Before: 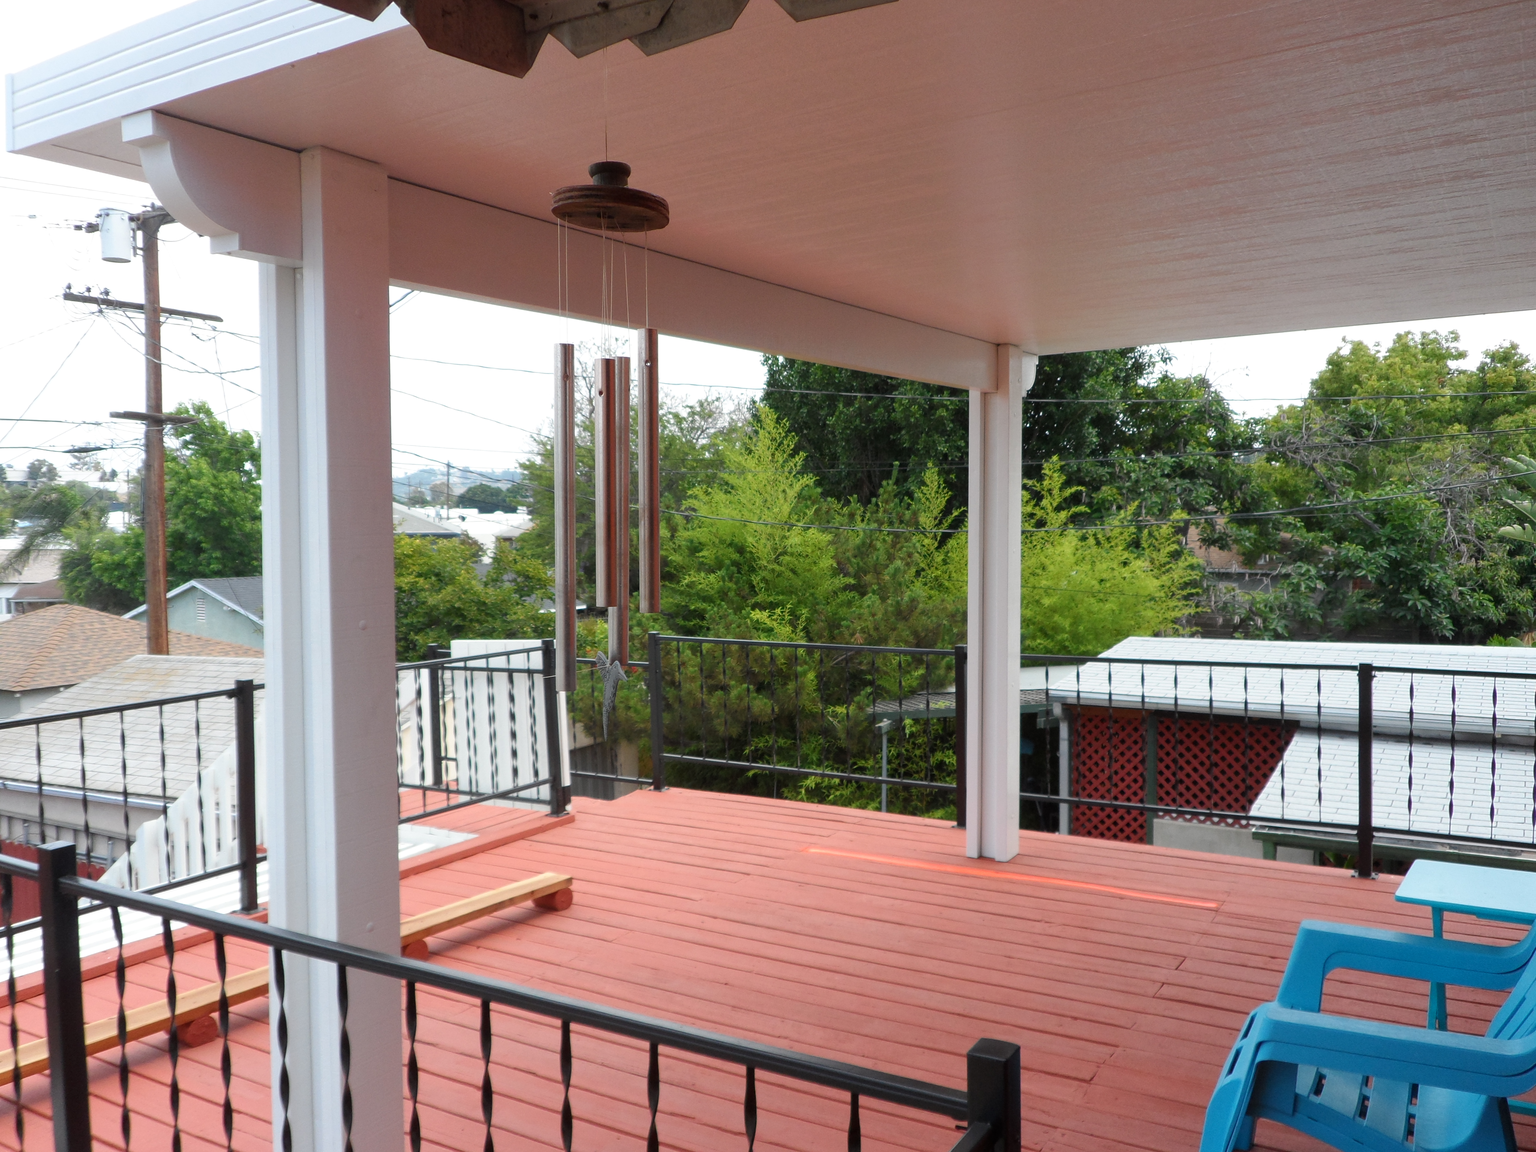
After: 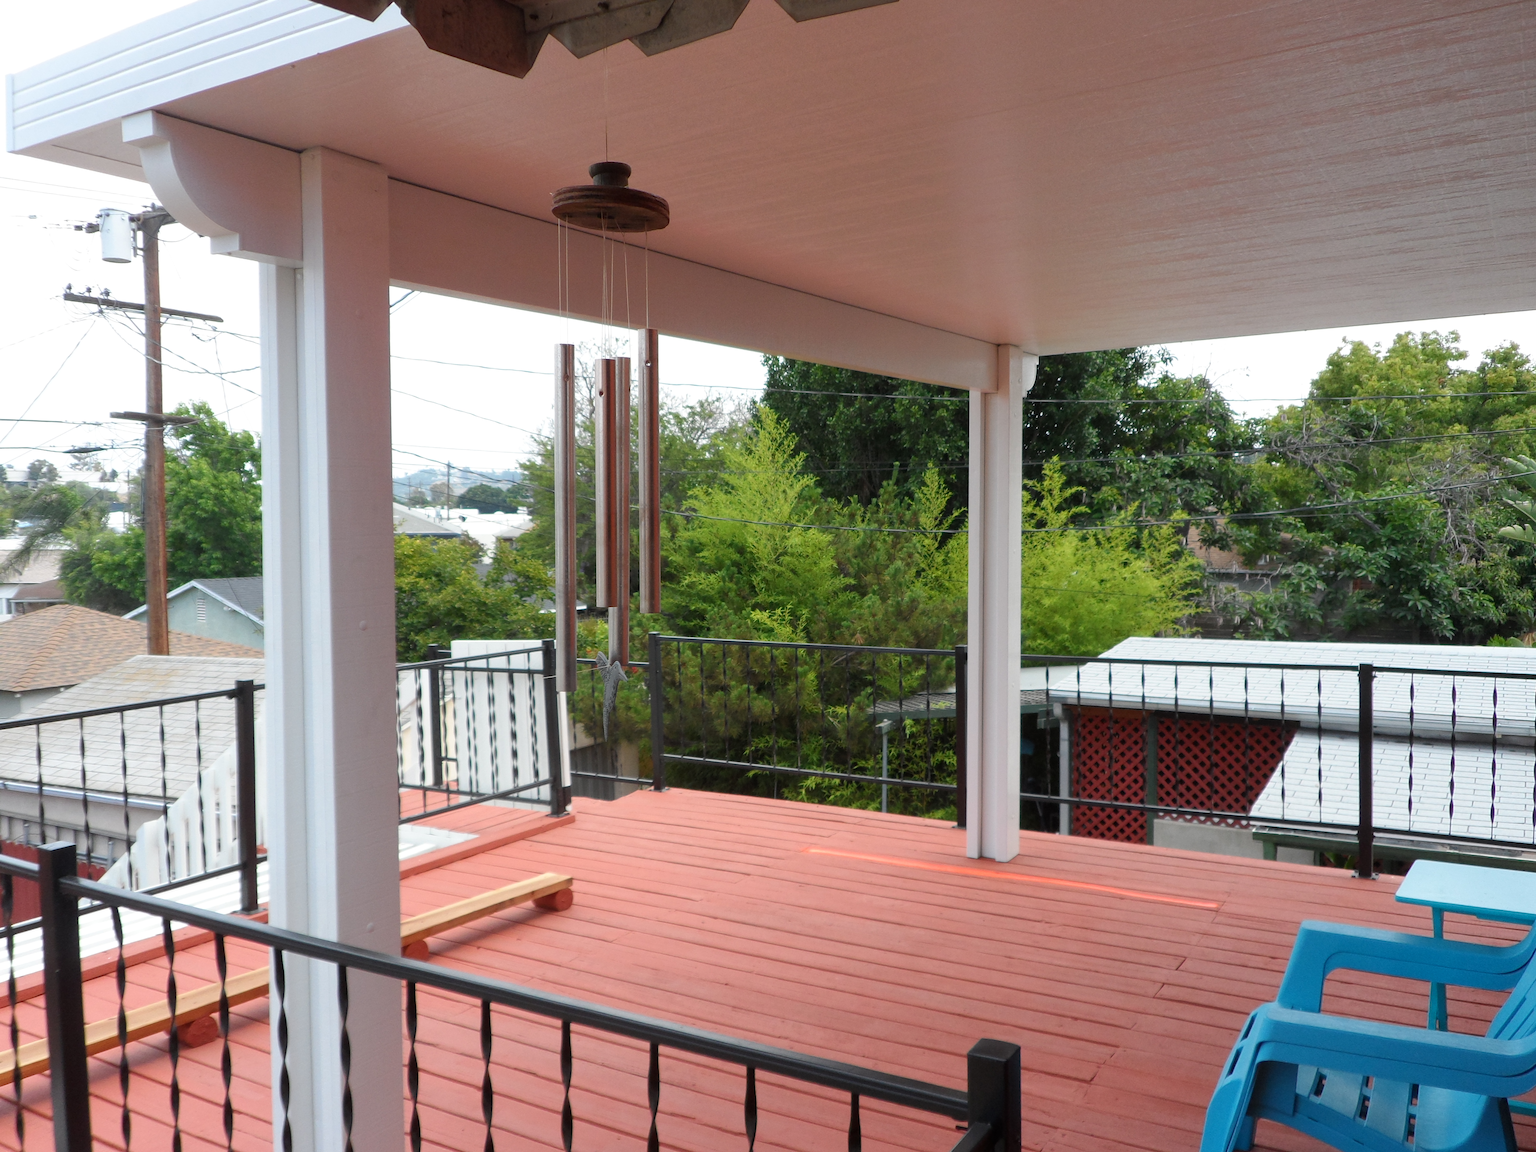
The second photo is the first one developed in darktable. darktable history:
rotate and perspective: crop left 0, crop top 0
white balance: emerald 1
